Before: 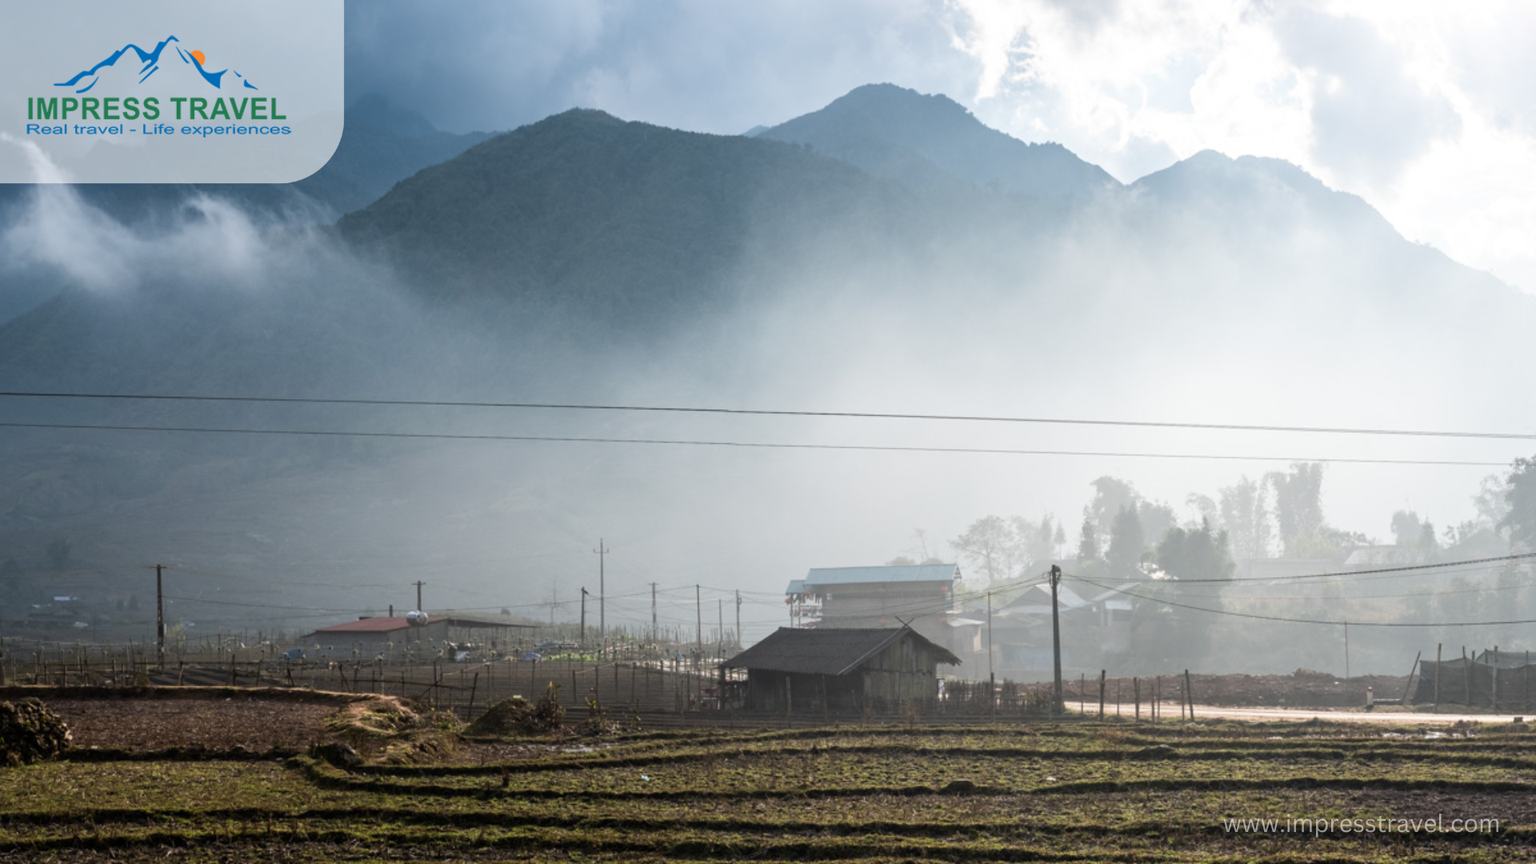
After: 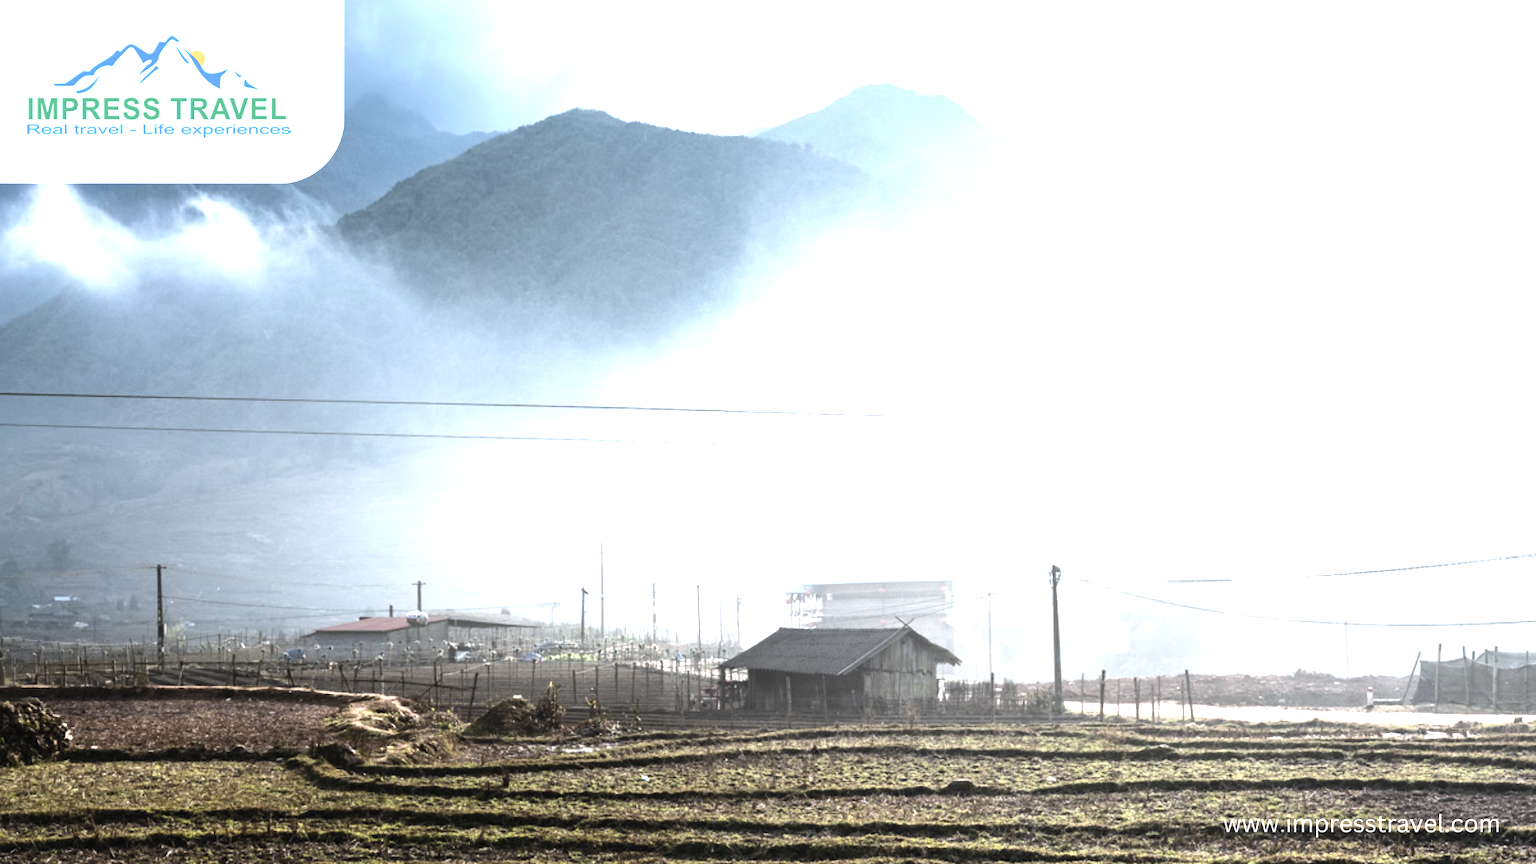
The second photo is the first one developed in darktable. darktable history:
exposure: black level correction 0, exposure 1.199 EV, compensate highlight preservation false
tone equalizer: -8 EV -0.422 EV, -7 EV -0.405 EV, -6 EV -0.36 EV, -5 EV -0.247 EV, -3 EV 0.228 EV, -2 EV 0.339 EV, -1 EV 0.379 EV, +0 EV 0.402 EV, edges refinement/feathering 500, mask exposure compensation -1.57 EV, preserve details no
color balance rgb: highlights gain › luminance 16.733%, highlights gain › chroma 2.84%, highlights gain › hue 260.02°, perceptual saturation grading › global saturation 19.718%
contrast brightness saturation: contrast -0.043, saturation -0.394
